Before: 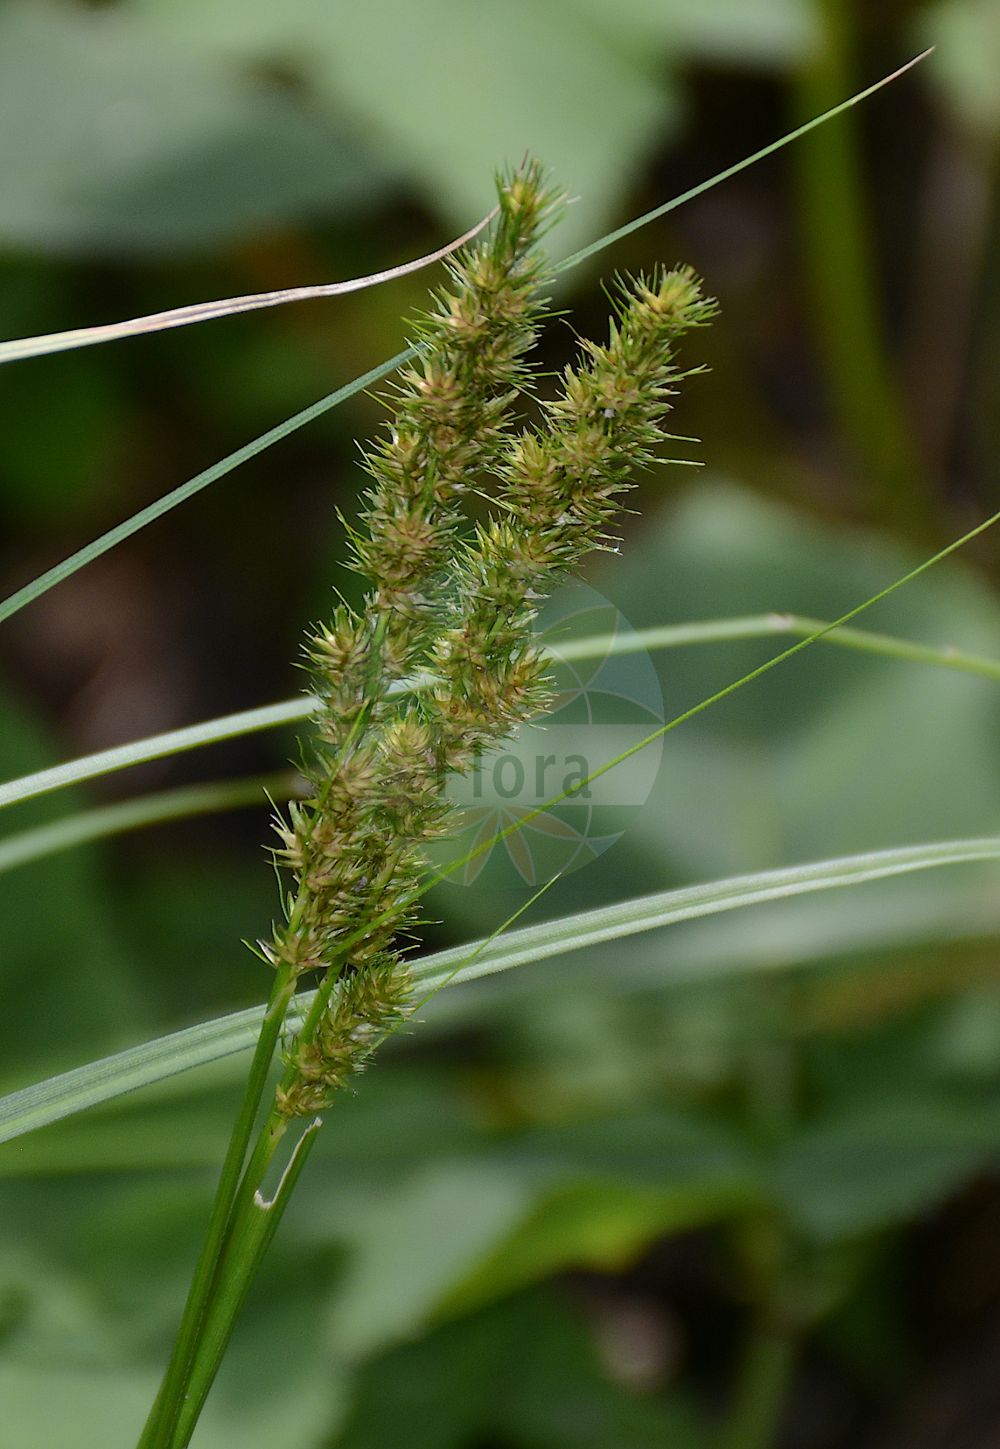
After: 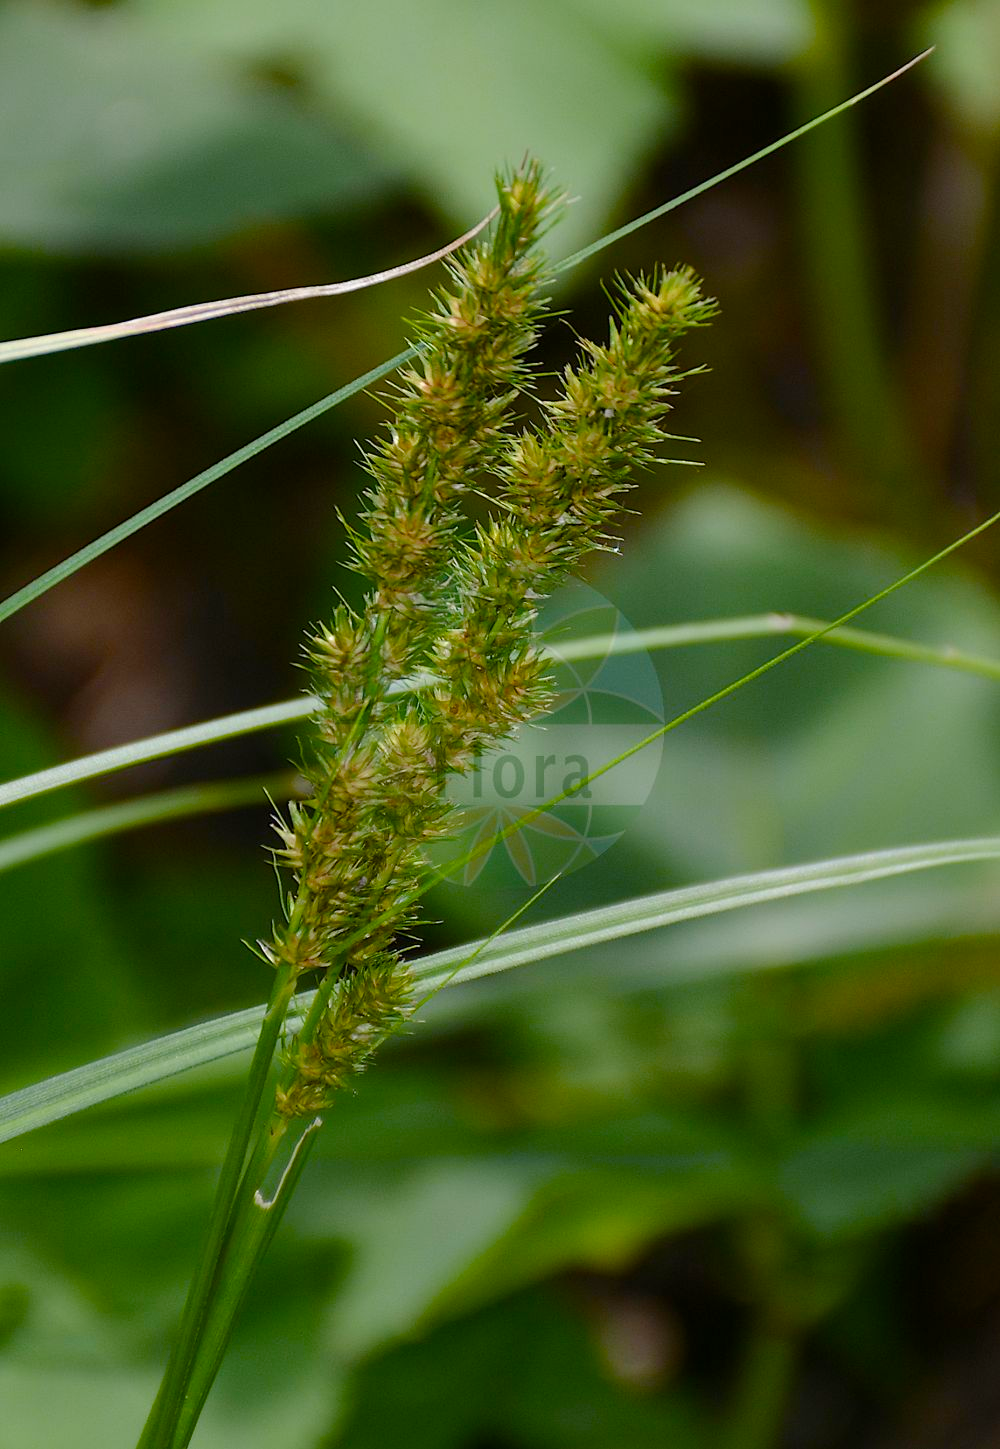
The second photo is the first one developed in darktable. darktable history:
color balance rgb: shadows lift › chroma 0.893%, shadows lift › hue 113.87°, linear chroma grading › mid-tones 7.377%, perceptual saturation grading › global saturation -0.032%, perceptual saturation grading › mid-tones 6.125%, perceptual saturation grading › shadows 71.993%
